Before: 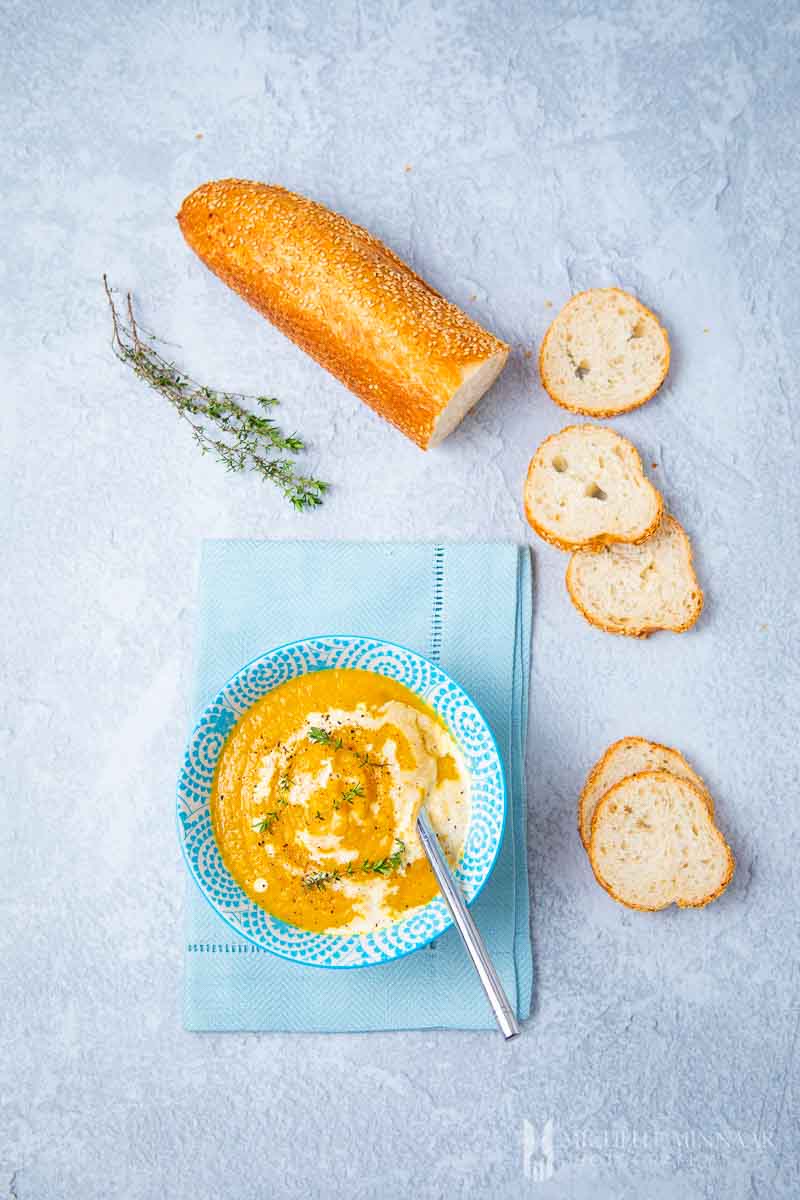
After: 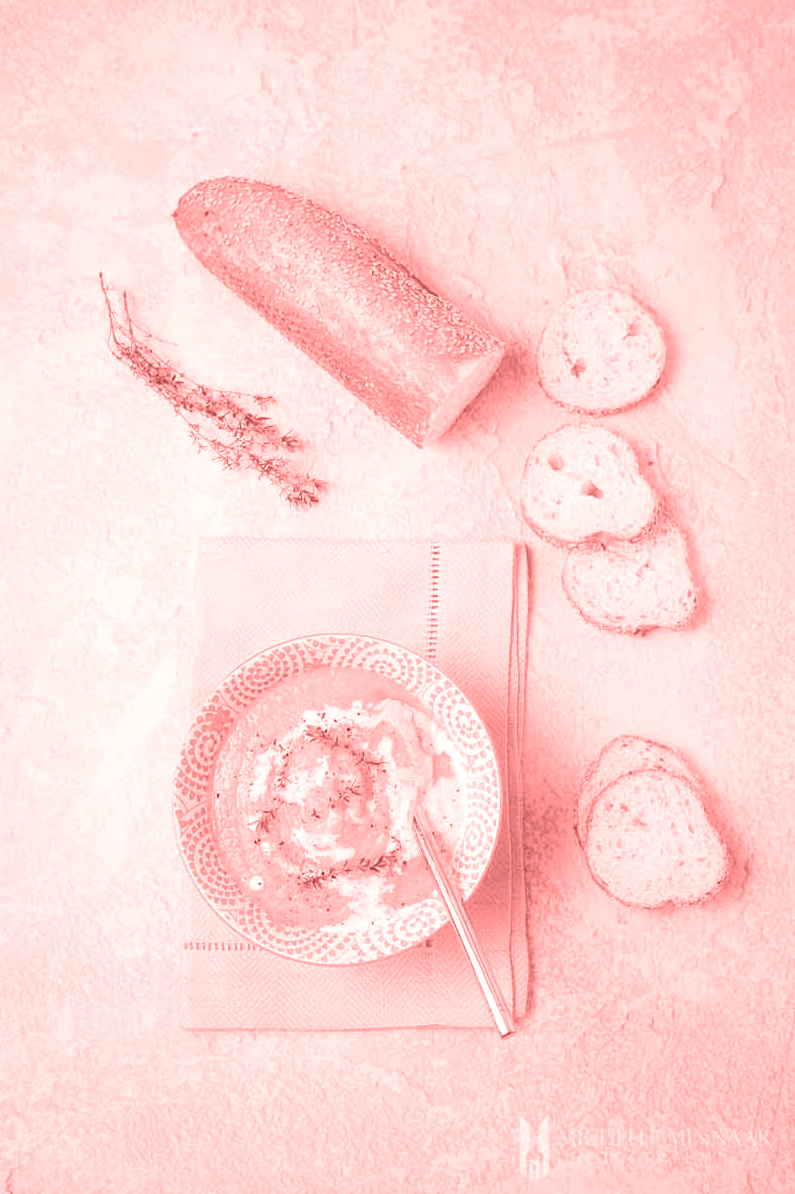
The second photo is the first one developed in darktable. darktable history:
haze removal: strength -0.1, adaptive false
crop and rotate: left 0.614%, top 0.179%, bottom 0.309%
colorize: saturation 60%, source mix 100%
white balance: emerald 1
